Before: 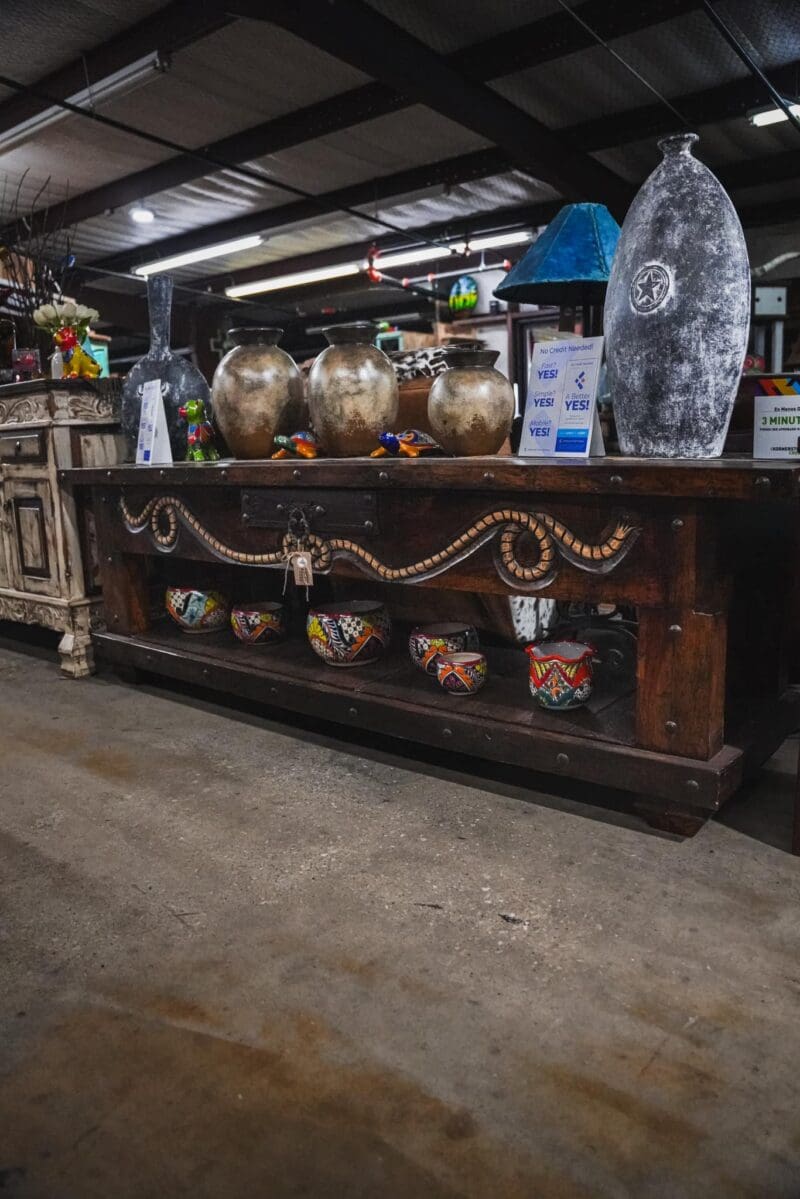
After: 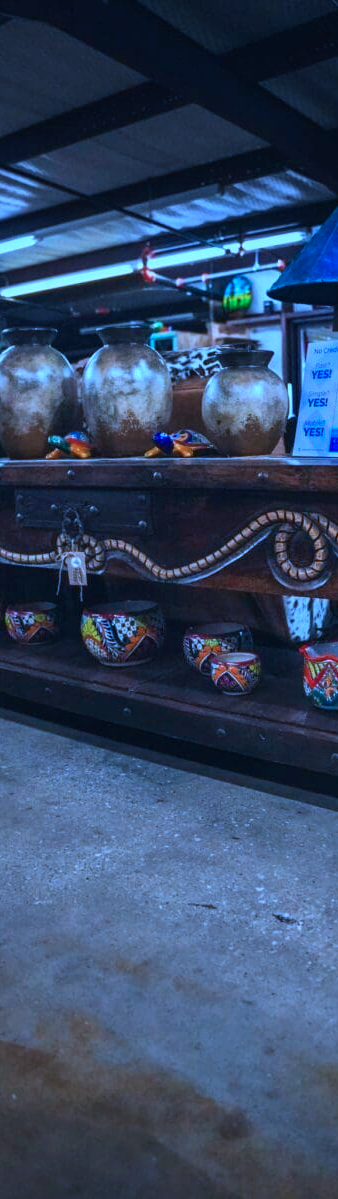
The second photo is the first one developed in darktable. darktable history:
crop: left 28.326%, right 29.326%
color calibration: illuminant as shot in camera, x 0.443, y 0.412, temperature 2870.32 K
contrast brightness saturation: contrast 0.04, saturation 0.151
